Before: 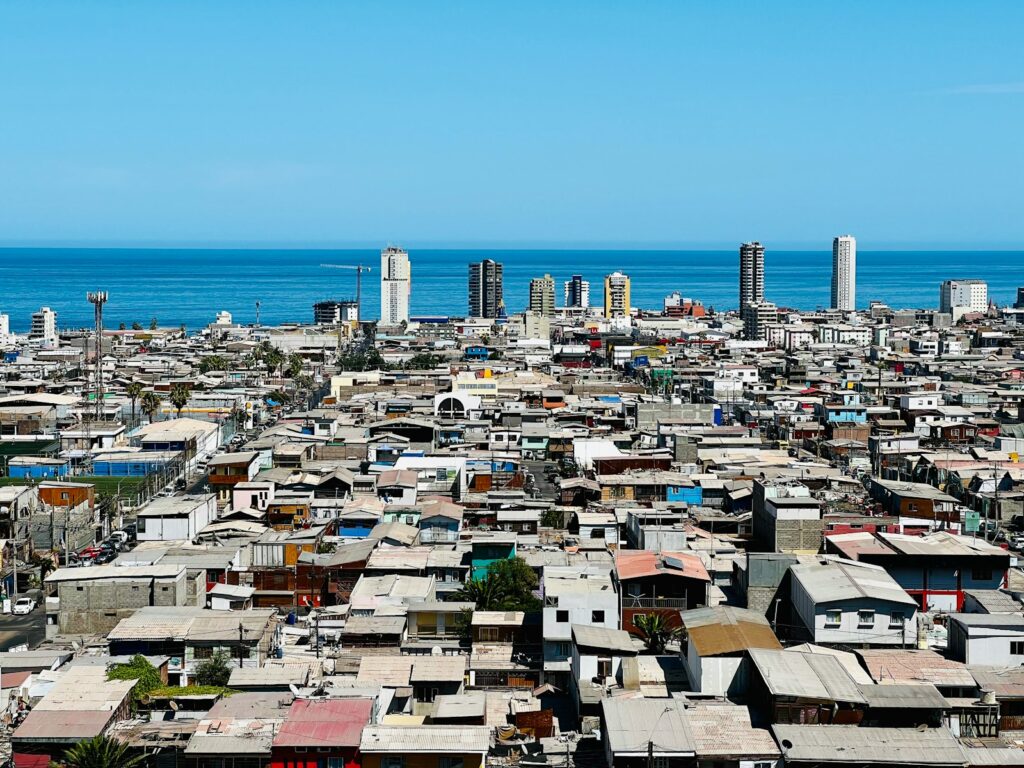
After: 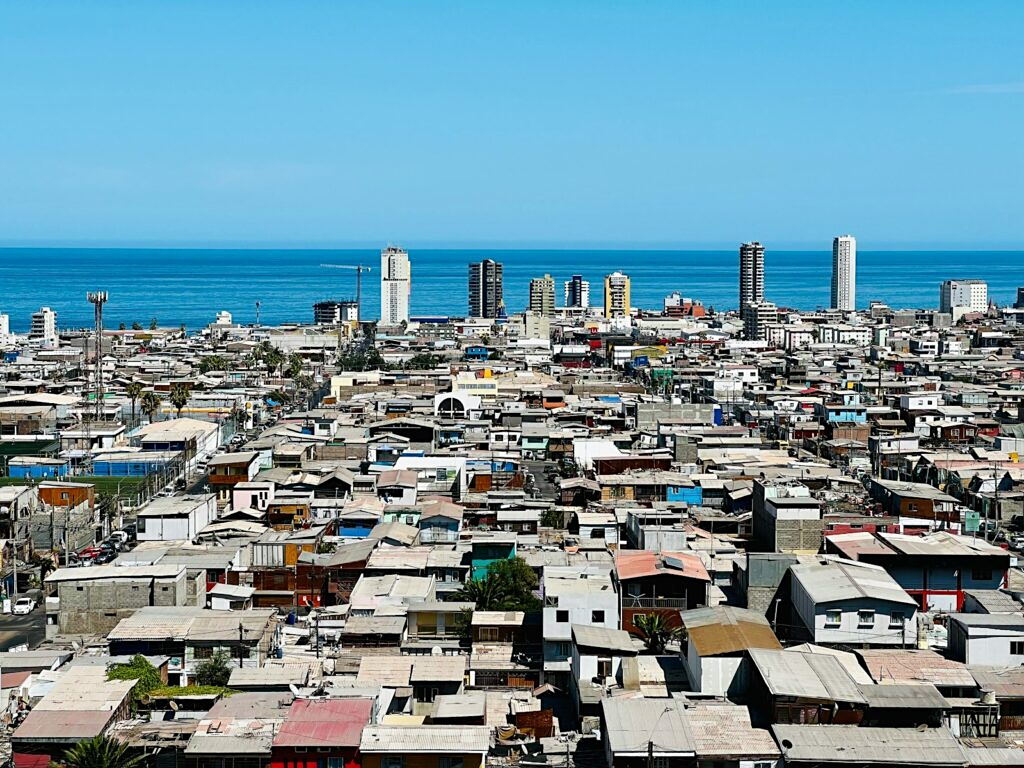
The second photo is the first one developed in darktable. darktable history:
sharpen: amount 0.2
tone equalizer: on, module defaults
